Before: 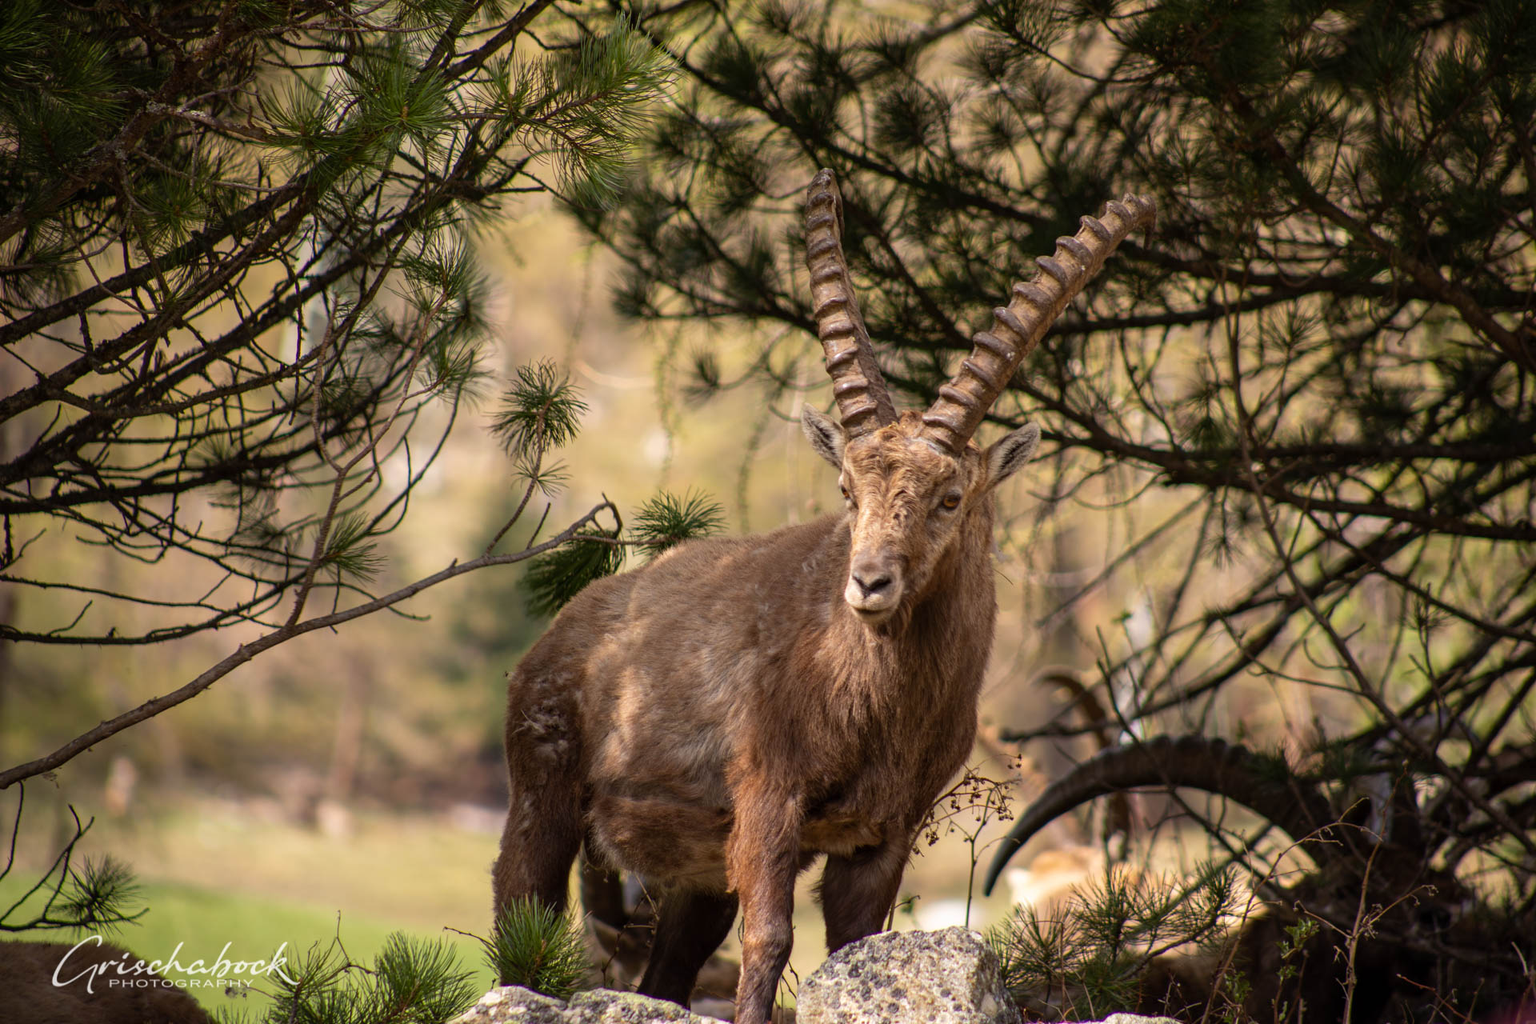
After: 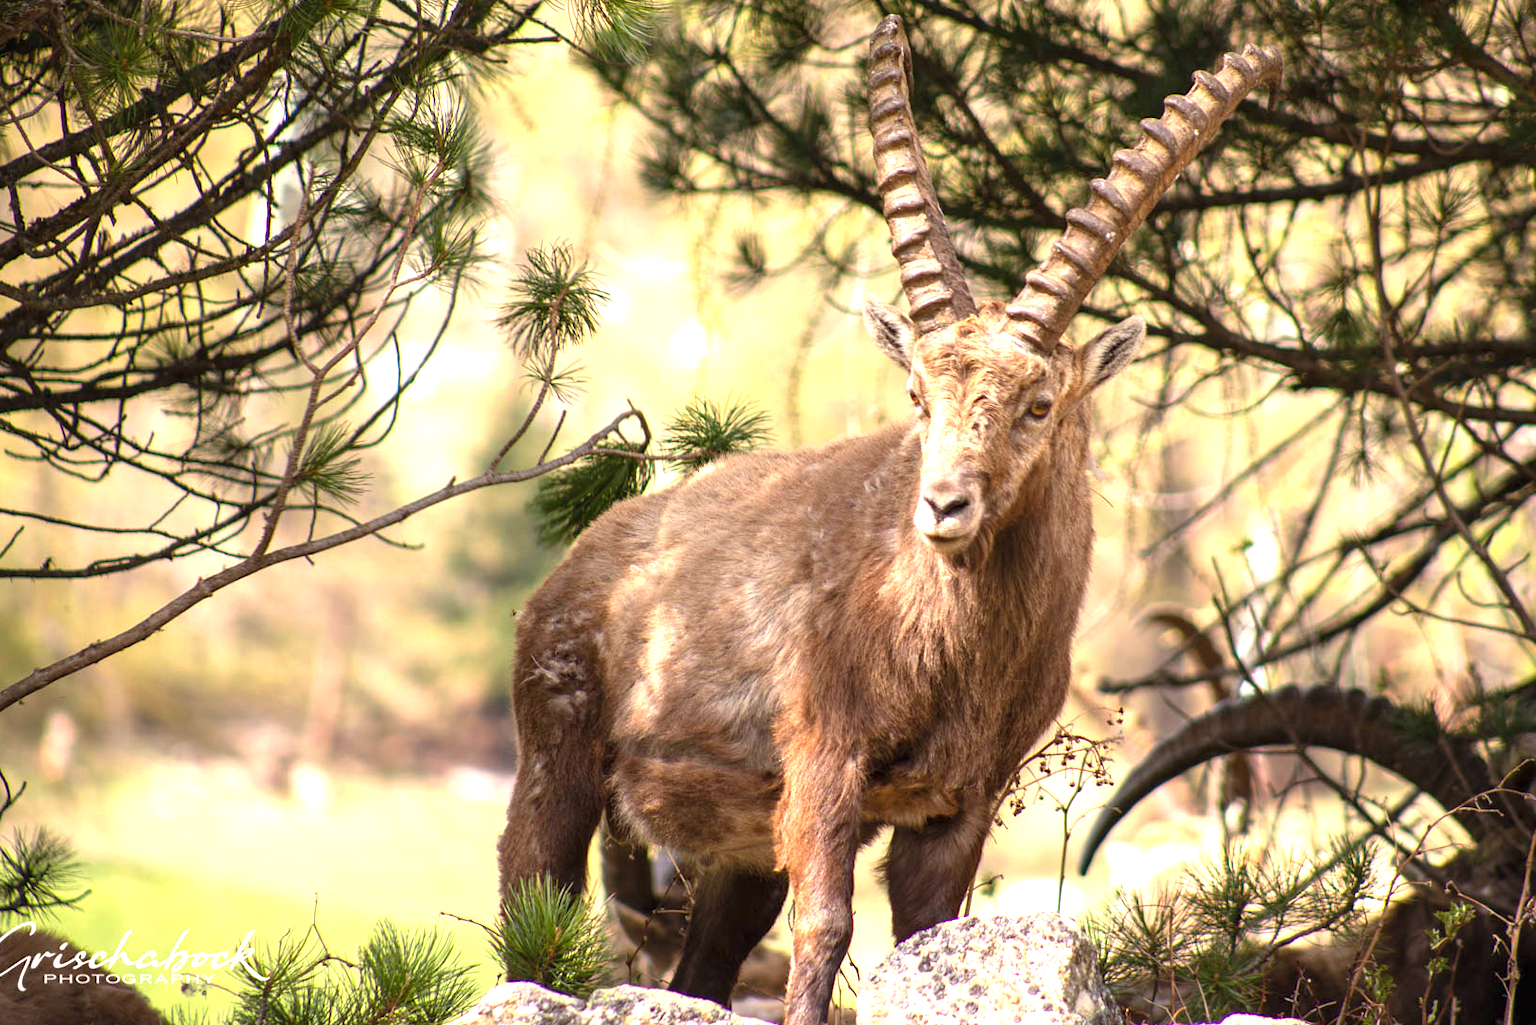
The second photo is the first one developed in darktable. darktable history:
exposure: black level correction 0, exposure 1.45 EV, compensate highlight preservation false
crop and rotate: left 4.736%, top 15.262%, right 10.706%
